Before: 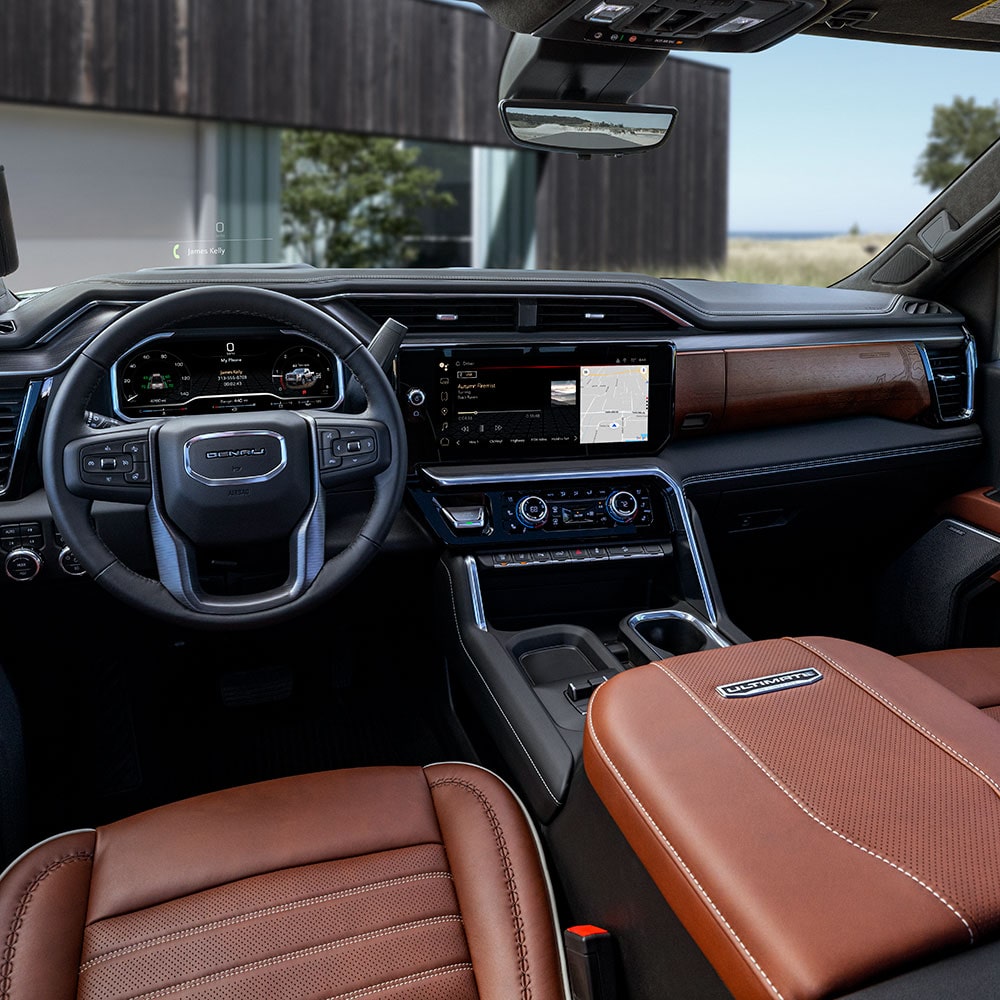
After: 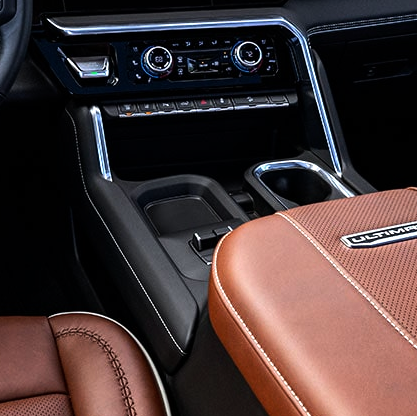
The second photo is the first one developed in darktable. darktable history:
tone equalizer: -8 EV -0.758 EV, -7 EV -0.705 EV, -6 EV -0.566 EV, -5 EV -0.384 EV, -3 EV 0.401 EV, -2 EV 0.6 EV, -1 EV 0.674 EV, +0 EV 0.724 EV, edges refinement/feathering 500, mask exposure compensation -1.57 EV, preserve details no
crop: left 37.575%, top 45.025%, right 20.706%, bottom 13.352%
